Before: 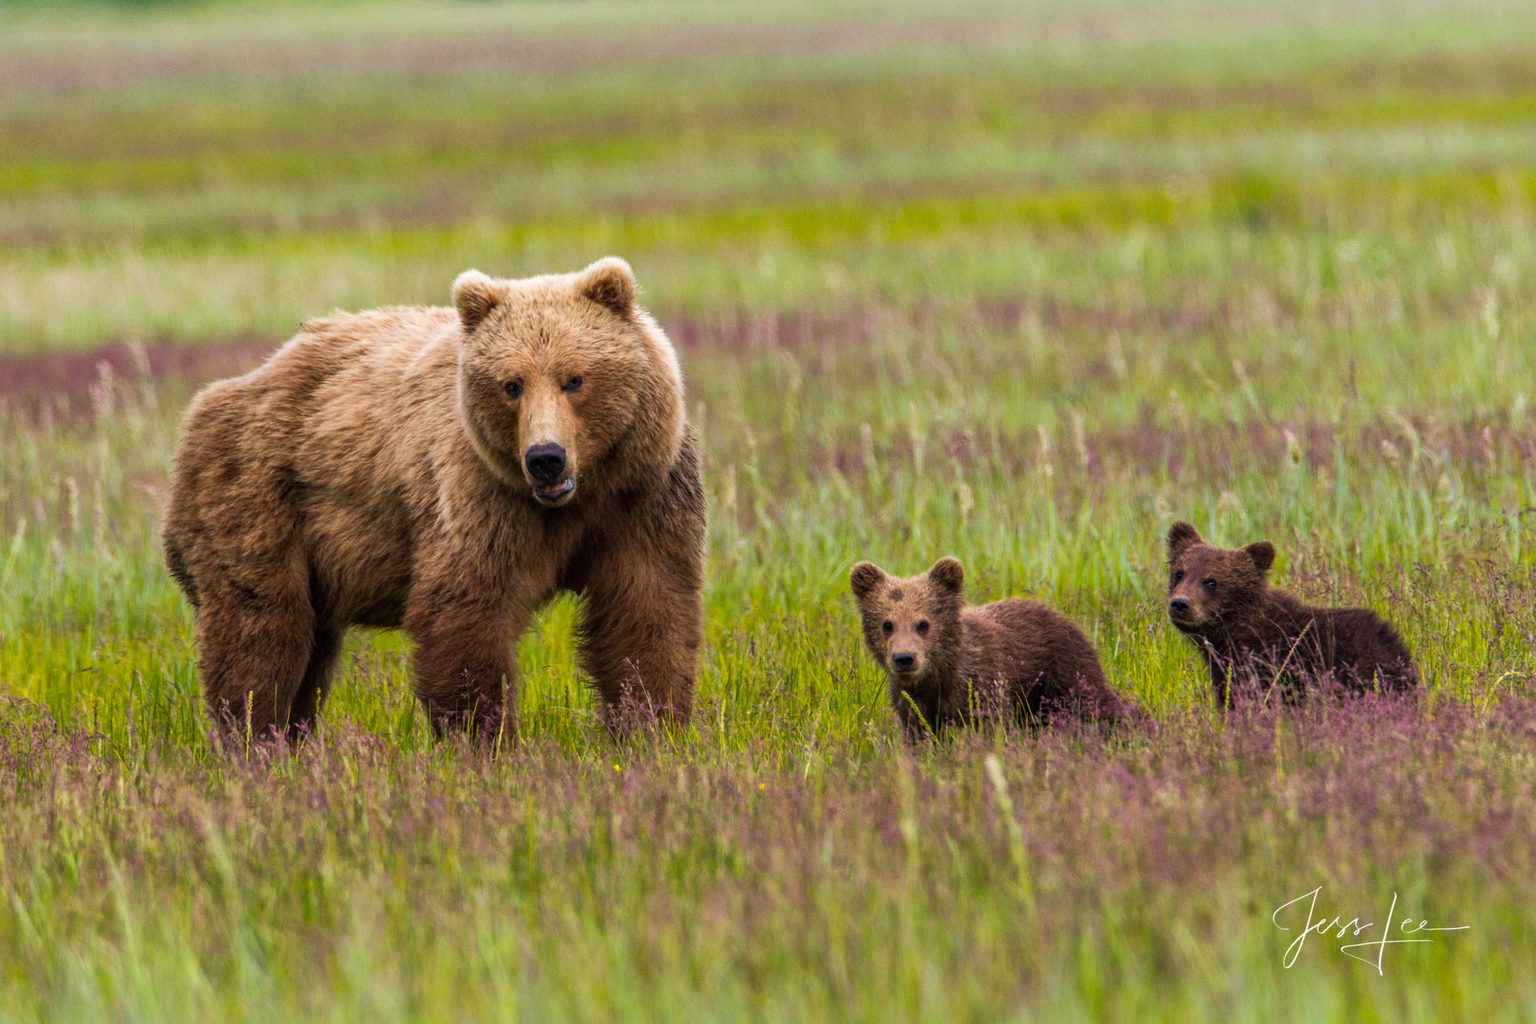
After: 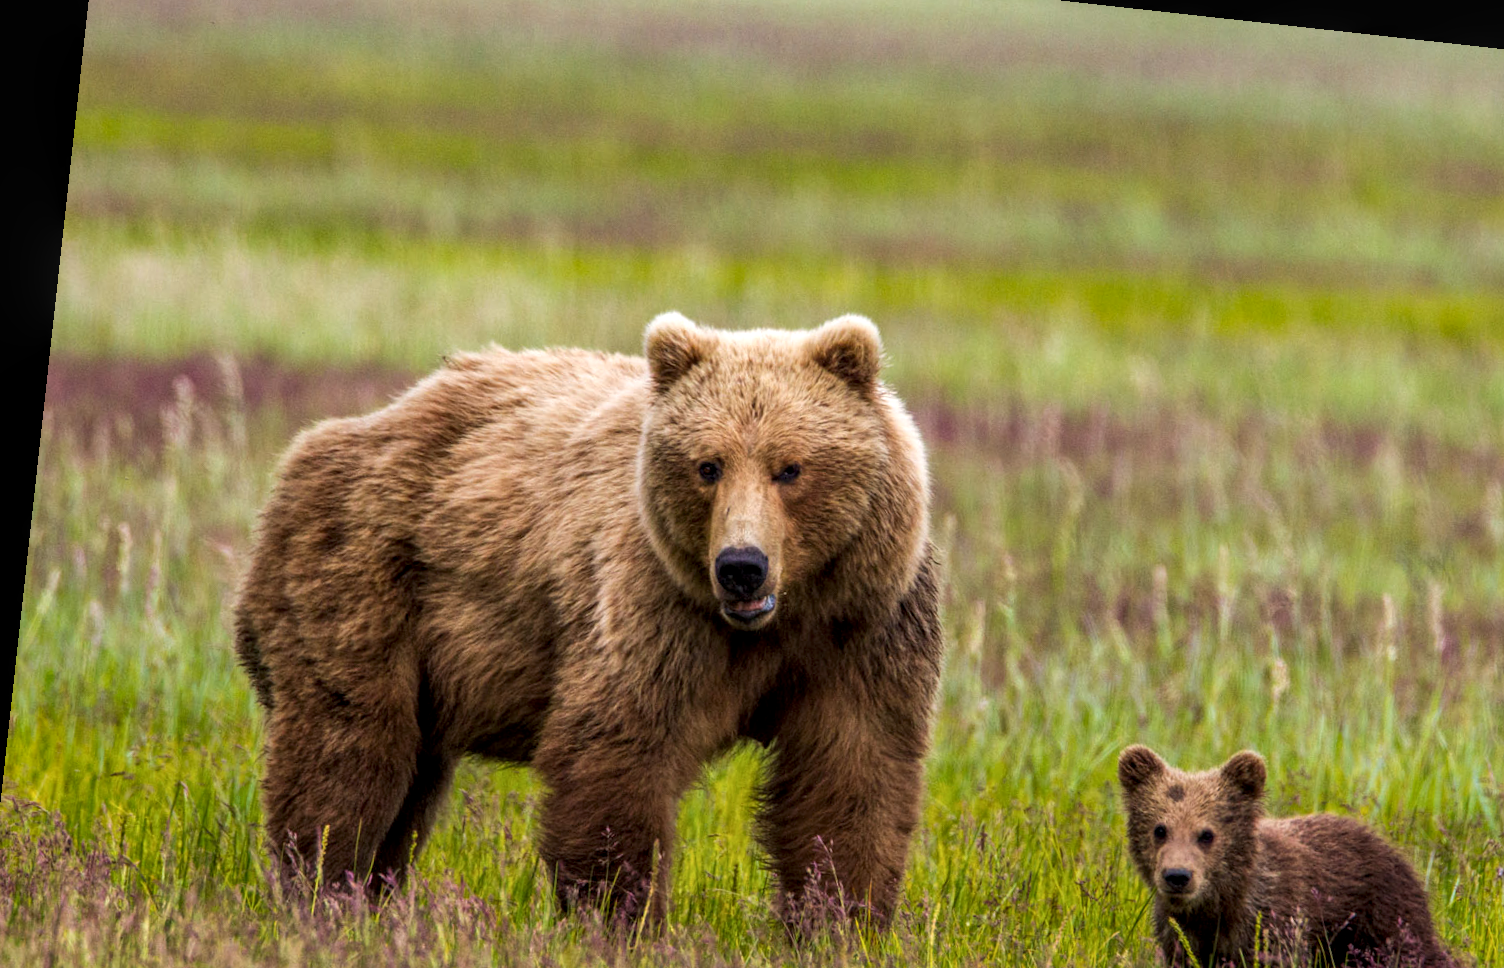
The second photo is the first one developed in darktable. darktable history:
crop and rotate: angle -6.28°, left 2.11%, top 6.775%, right 27.396%, bottom 30.457%
local contrast: detail 130%
